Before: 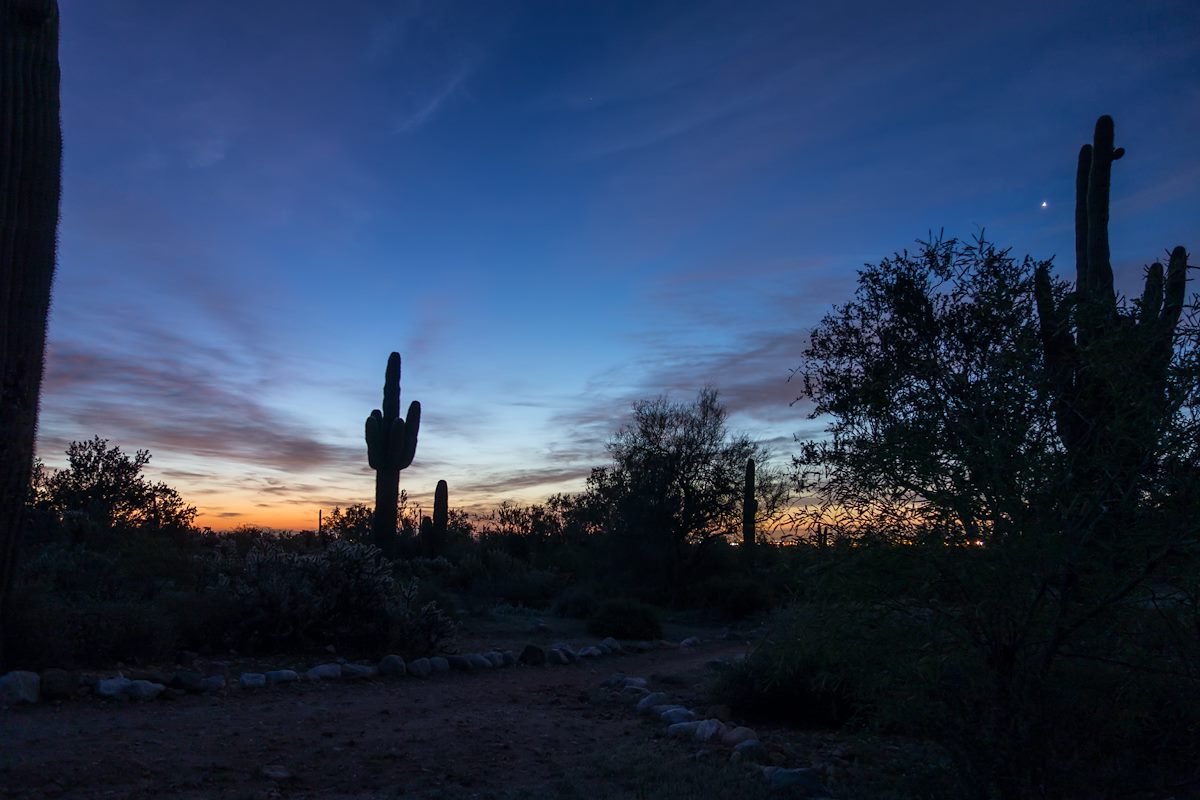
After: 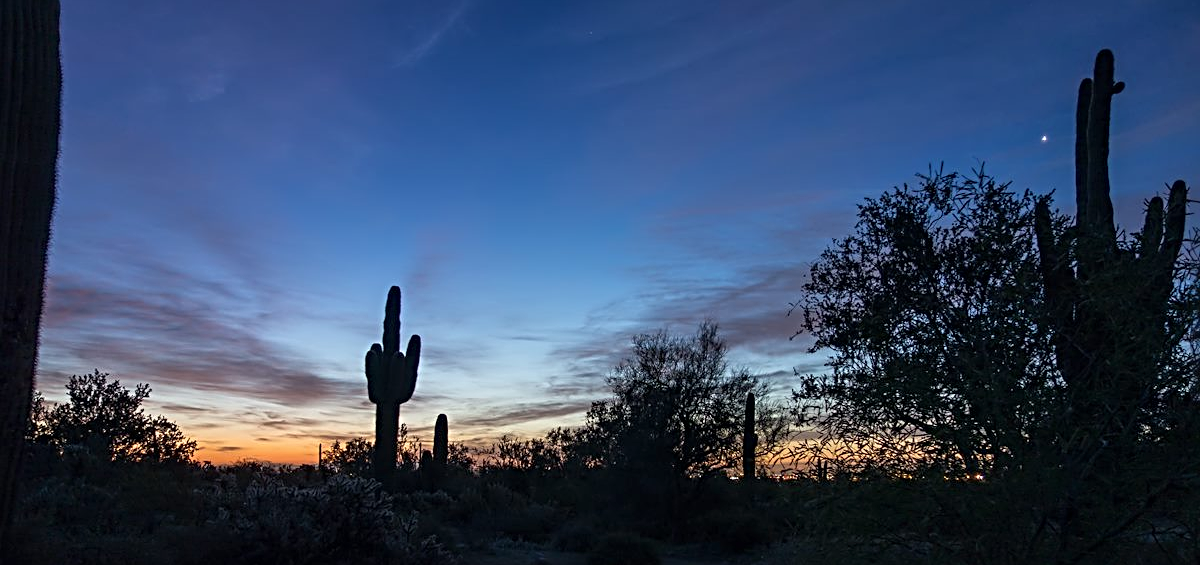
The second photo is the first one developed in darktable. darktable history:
crop and rotate: top 8.46%, bottom 20.822%
shadows and highlights: shadows 25.51, highlights -24
sharpen: radius 3.967
